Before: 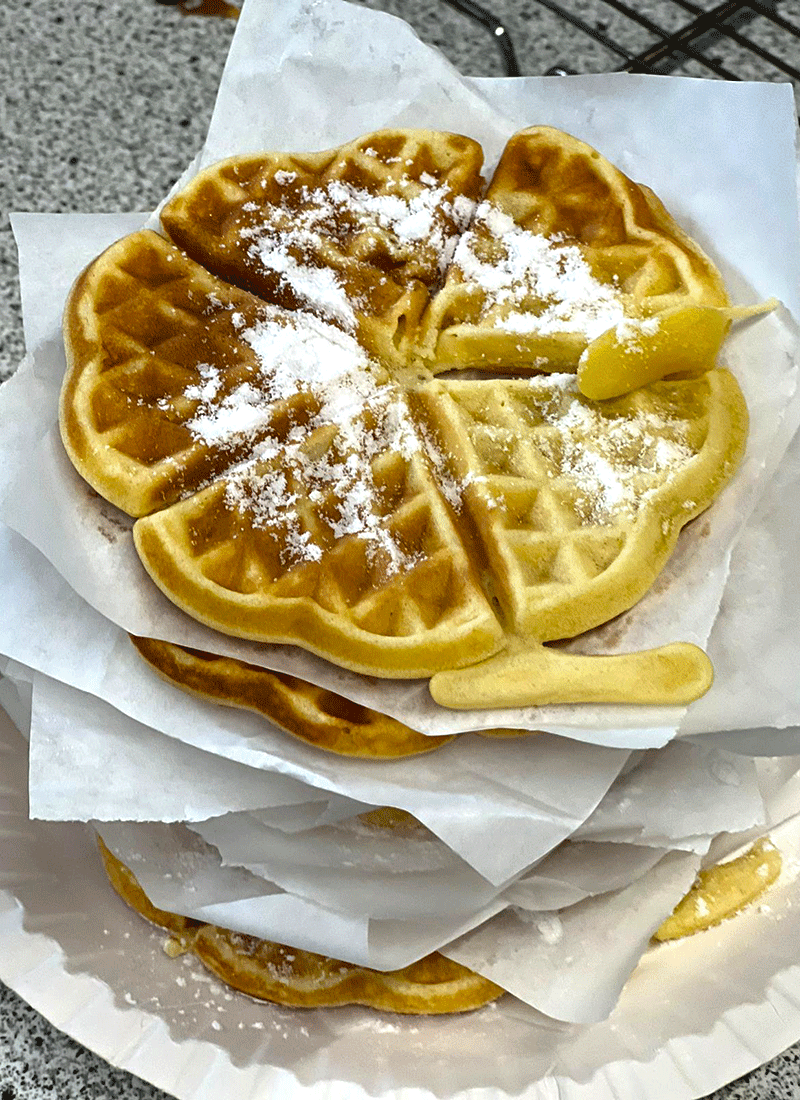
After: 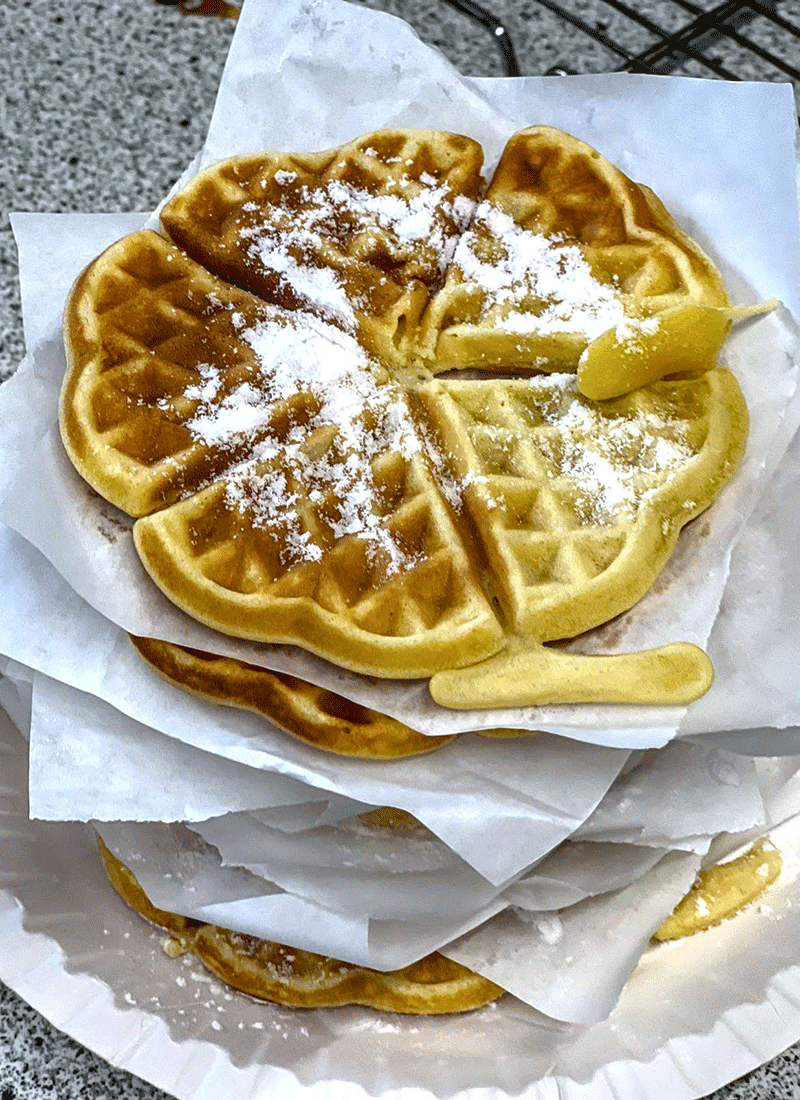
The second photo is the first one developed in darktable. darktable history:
color calibration: illuminant as shot in camera, x 0.358, y 0.373, temperature 4628.91 K
local contrast: on, module defaults
exposure: black level correction 0.002, compensate highlight preservation false
